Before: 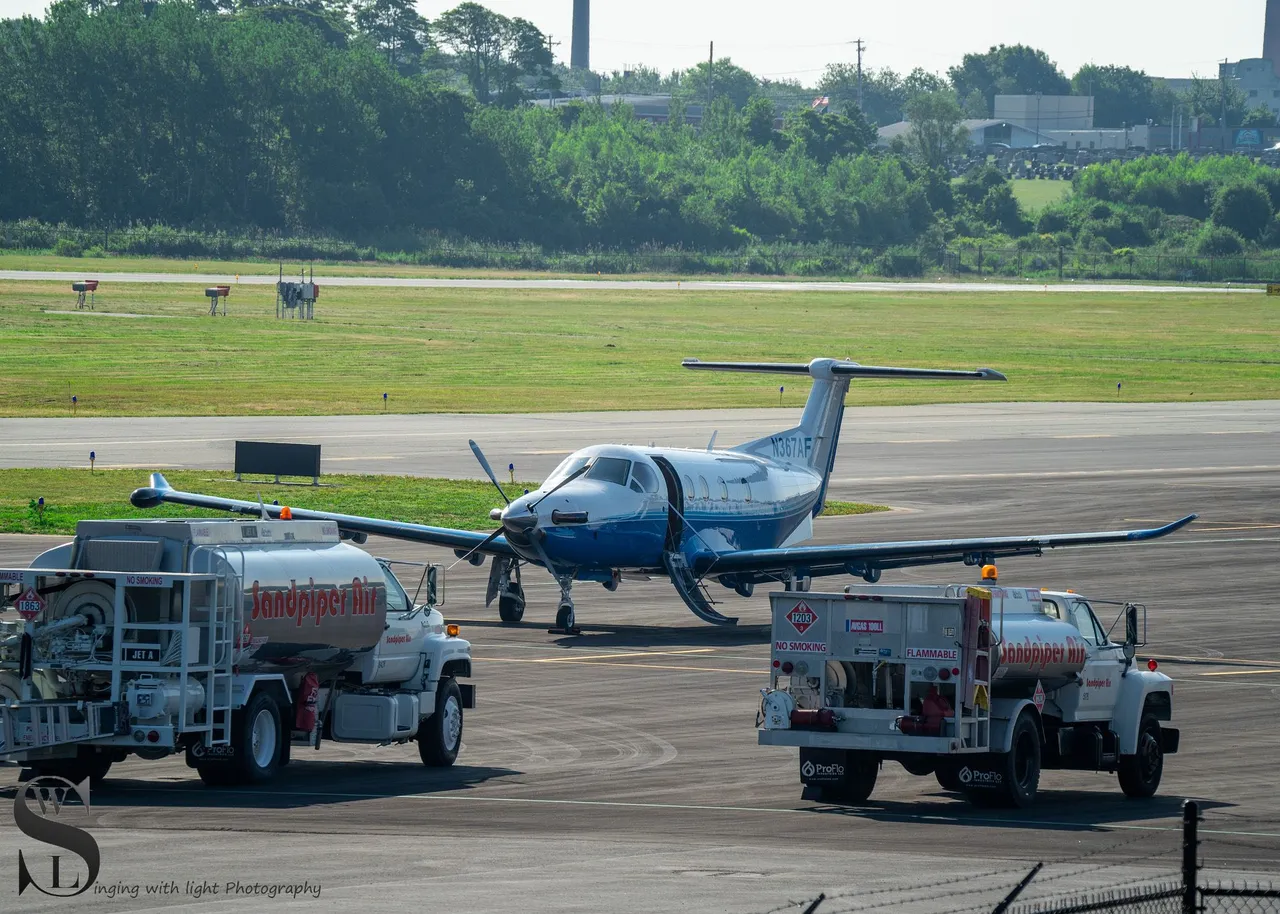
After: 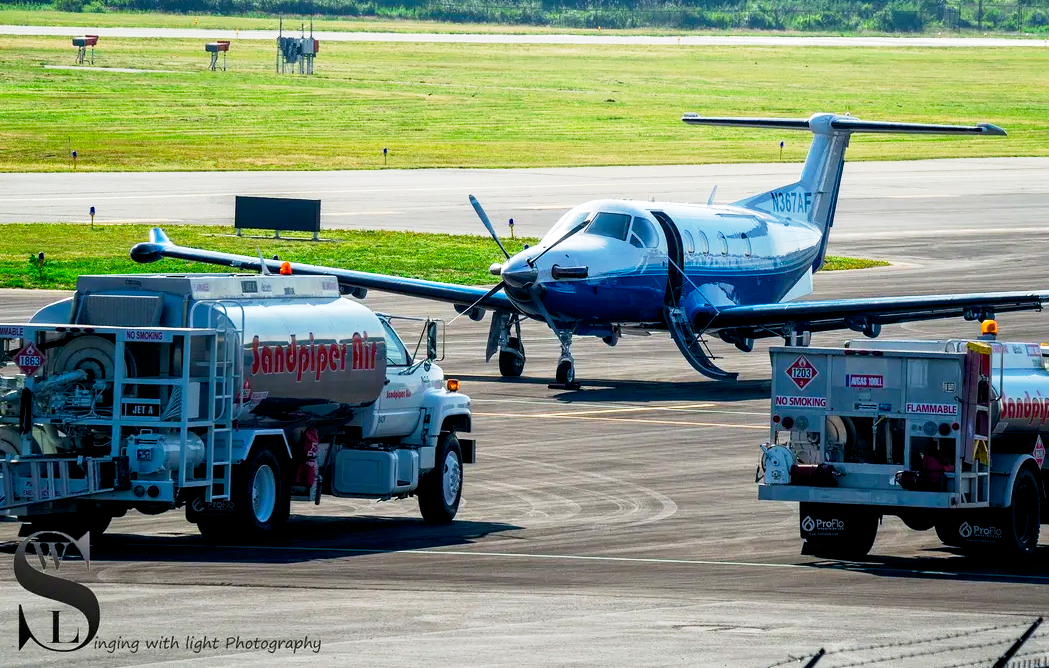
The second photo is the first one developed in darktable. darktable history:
color balance rgb: global offset › luminance -0.49%, perceptual saturation grading › global saturation 25.494%, perceptual saturation grading › highlights -28.356%, perceptual saturation grading › shadows 33.557%, contrast 5.762%
base curve: curves: ch0 [(0, 0) (0.005, 0.002) (0.193, 0.295) (0.399, 0.664) (0.75, 0.928) (1, 1)], preserve colors none
crop: top 26.879%, right 17.992%
